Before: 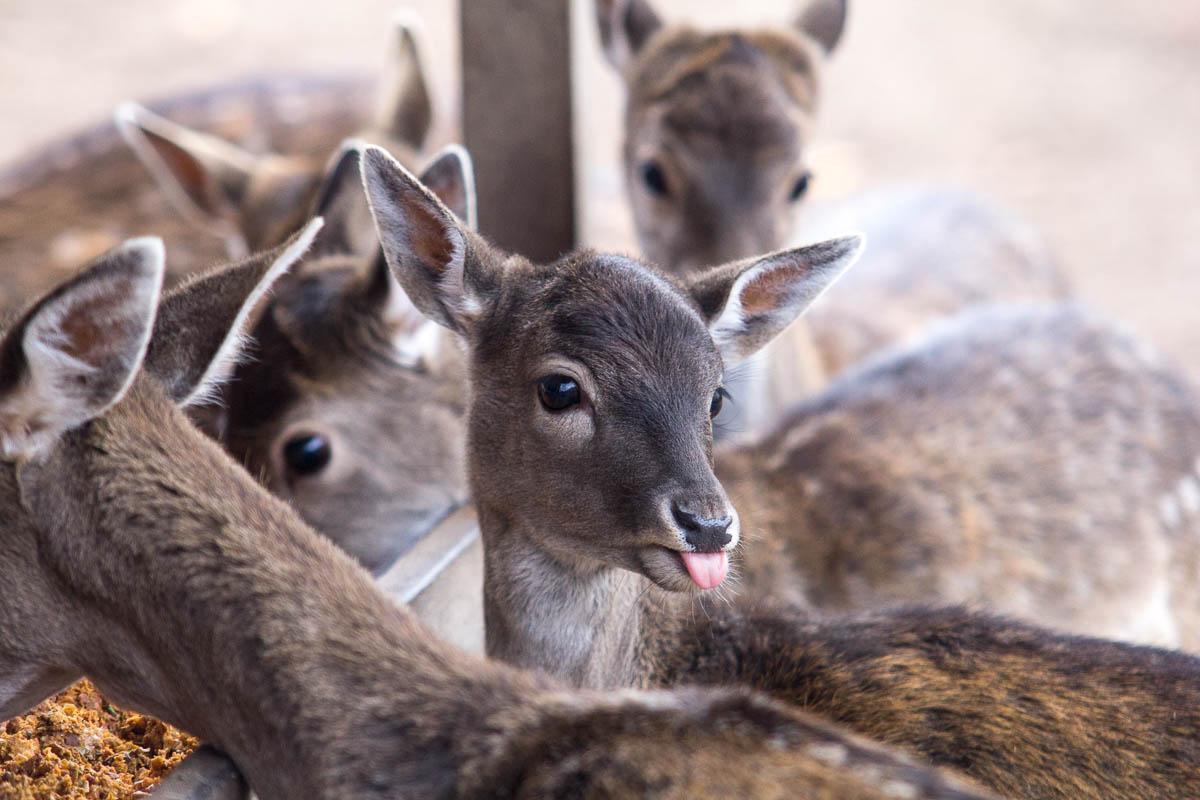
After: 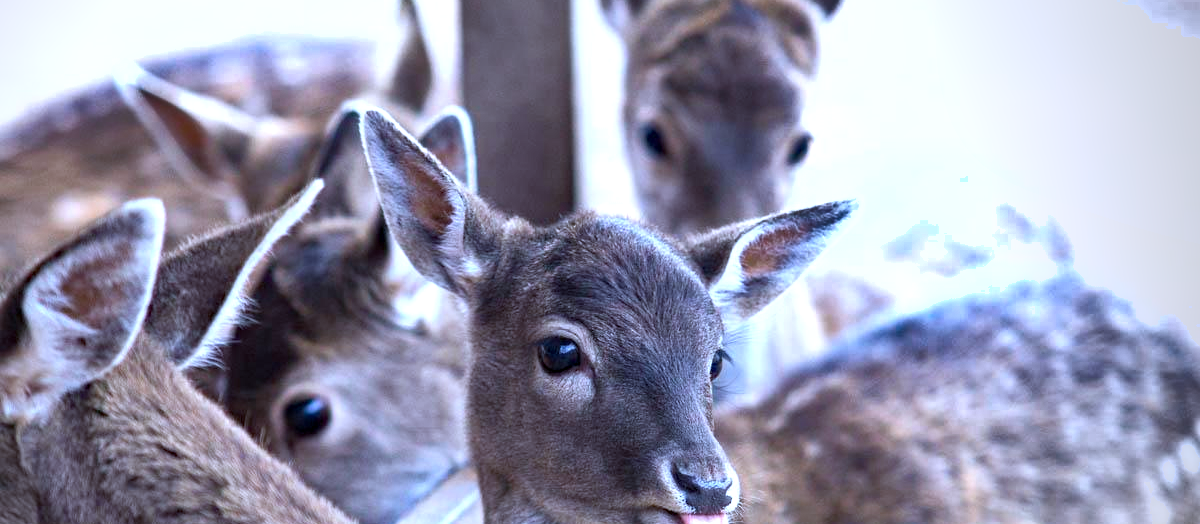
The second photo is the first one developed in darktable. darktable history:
color zones: curves: ch1 [(0, 0.469) (0.01, 0.469) (0.12, 0.446) (0.248, 0.469) (0.5, 0.5) (0.748, 0.5) (0.99, 0.469) (1, 0.469)], process mode strong
vignetting: center (-0.147, 0.016)
color calibration: illuminant custom, x 0.391, y 0.392, temperature 3881 K
haze removal: compatibility mode true
shadows and highlights: shadows 58.23, highlights -60.47, soften with gaussian
exposure: exposure 0.571 EV, compensate highlight preservation false
crop and rotate: top 4.791%, bottom 29.693%
